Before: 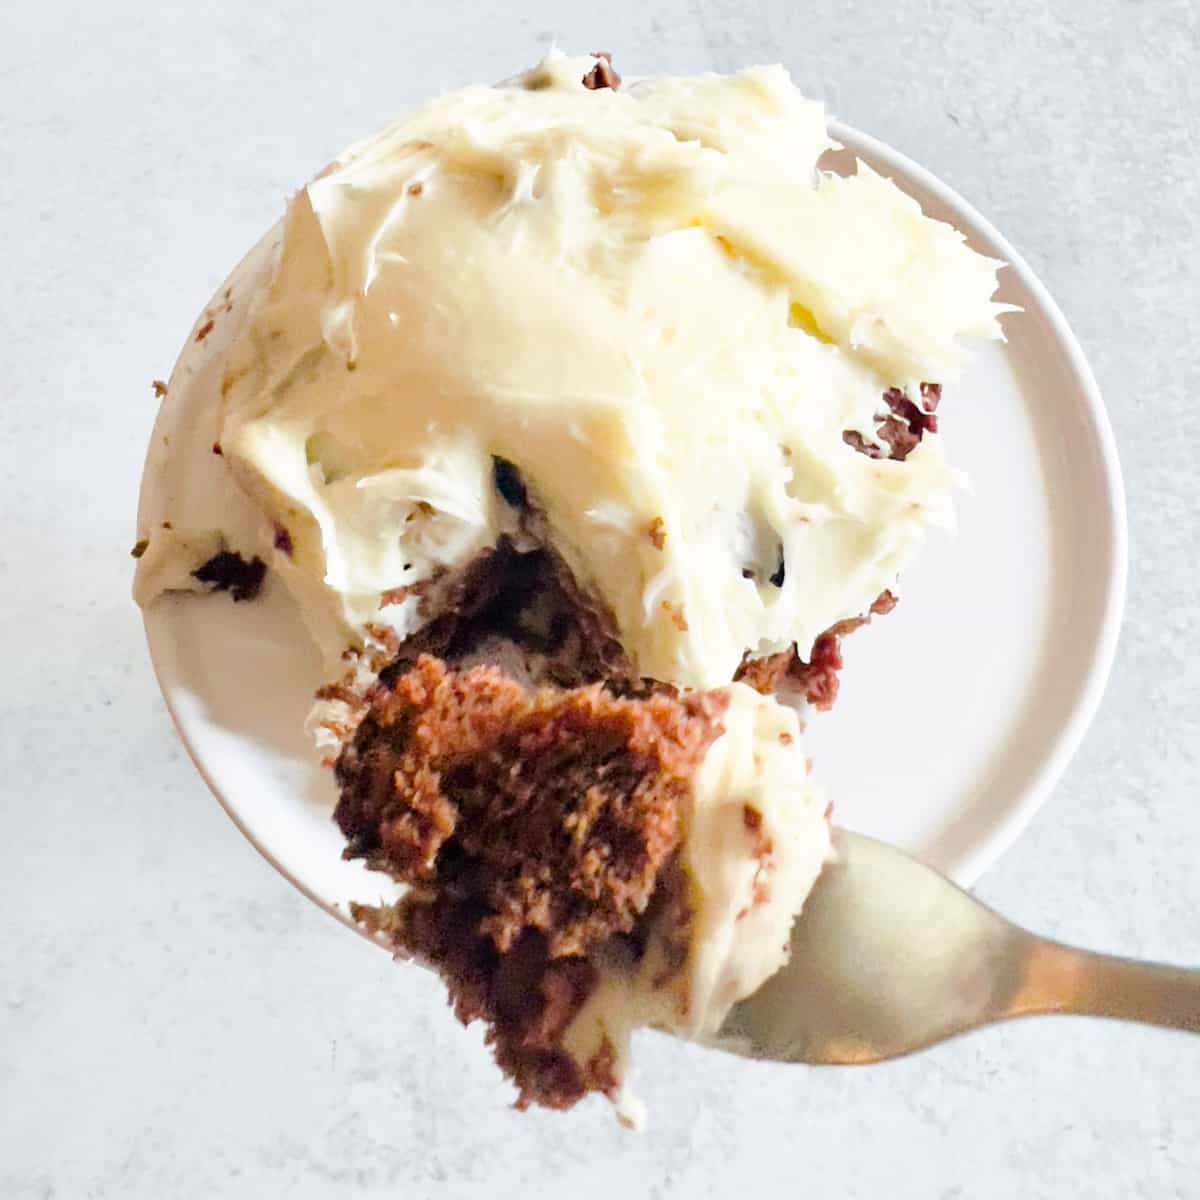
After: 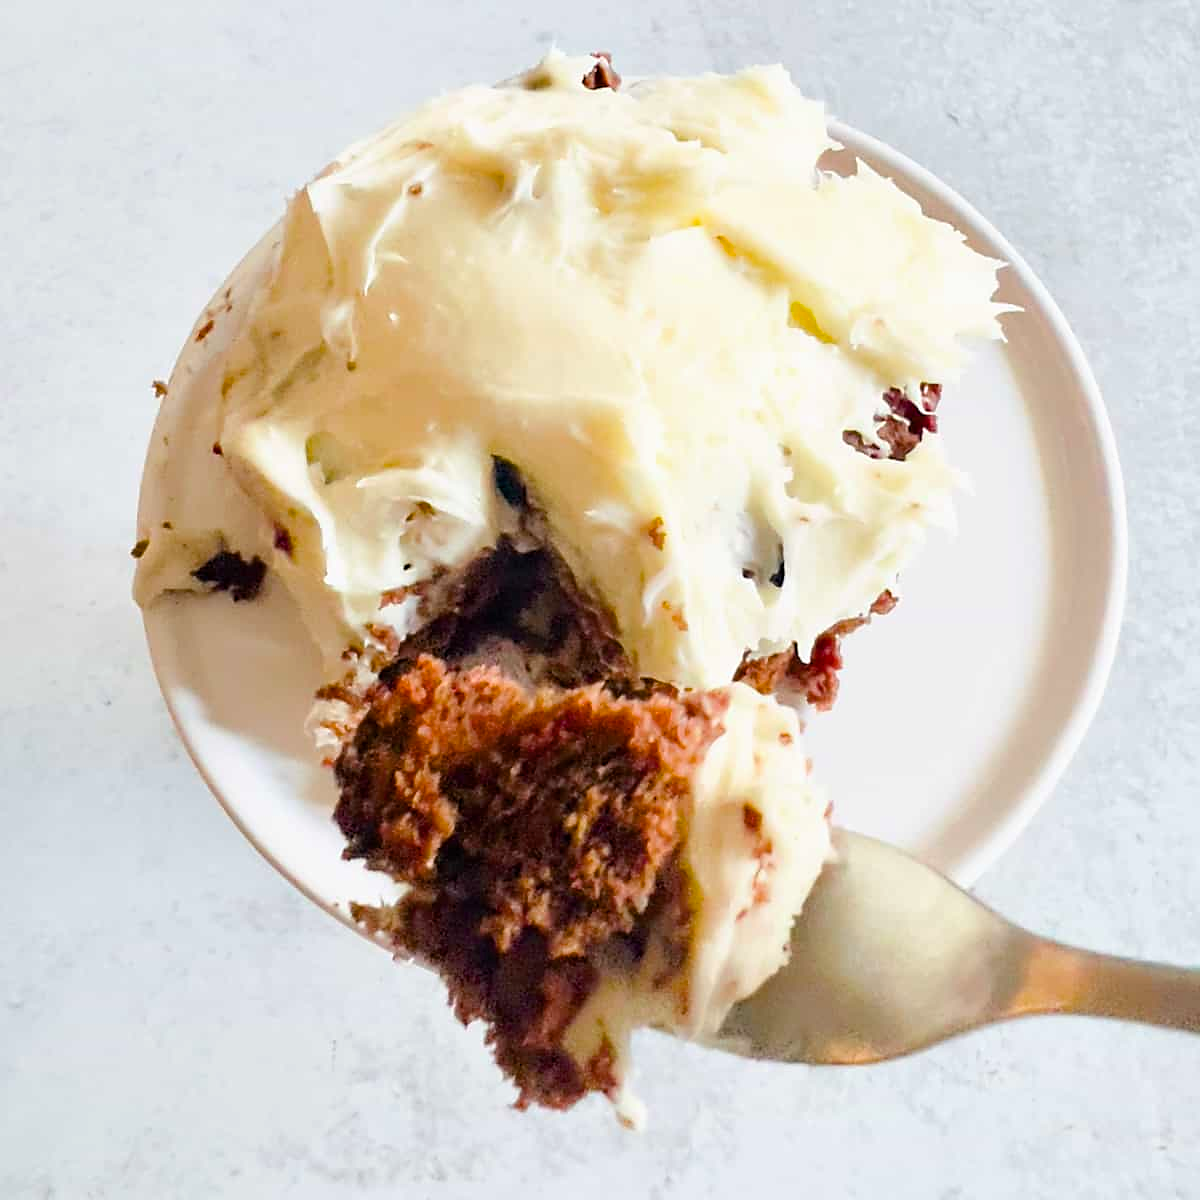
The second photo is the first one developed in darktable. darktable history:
color balance rgb: linear chroma grading › shadows -8%, linear chroma grading › global chroma 10%, perceptual saturation grading › global saturation 2%, perceptual saturation grading › highlights -2%, perceptual saturation grading › mid-tones 4%, perceptual saturation grading › shadows 8%, perceptual brilliance grading › global brilliance 2%, perceptual brilliance grading › highlights -4%, global vibrance 16%, saturation formula JzAzBz (2021)
sharpen: radius 1.864, amount 0.398, threshold 1.271
